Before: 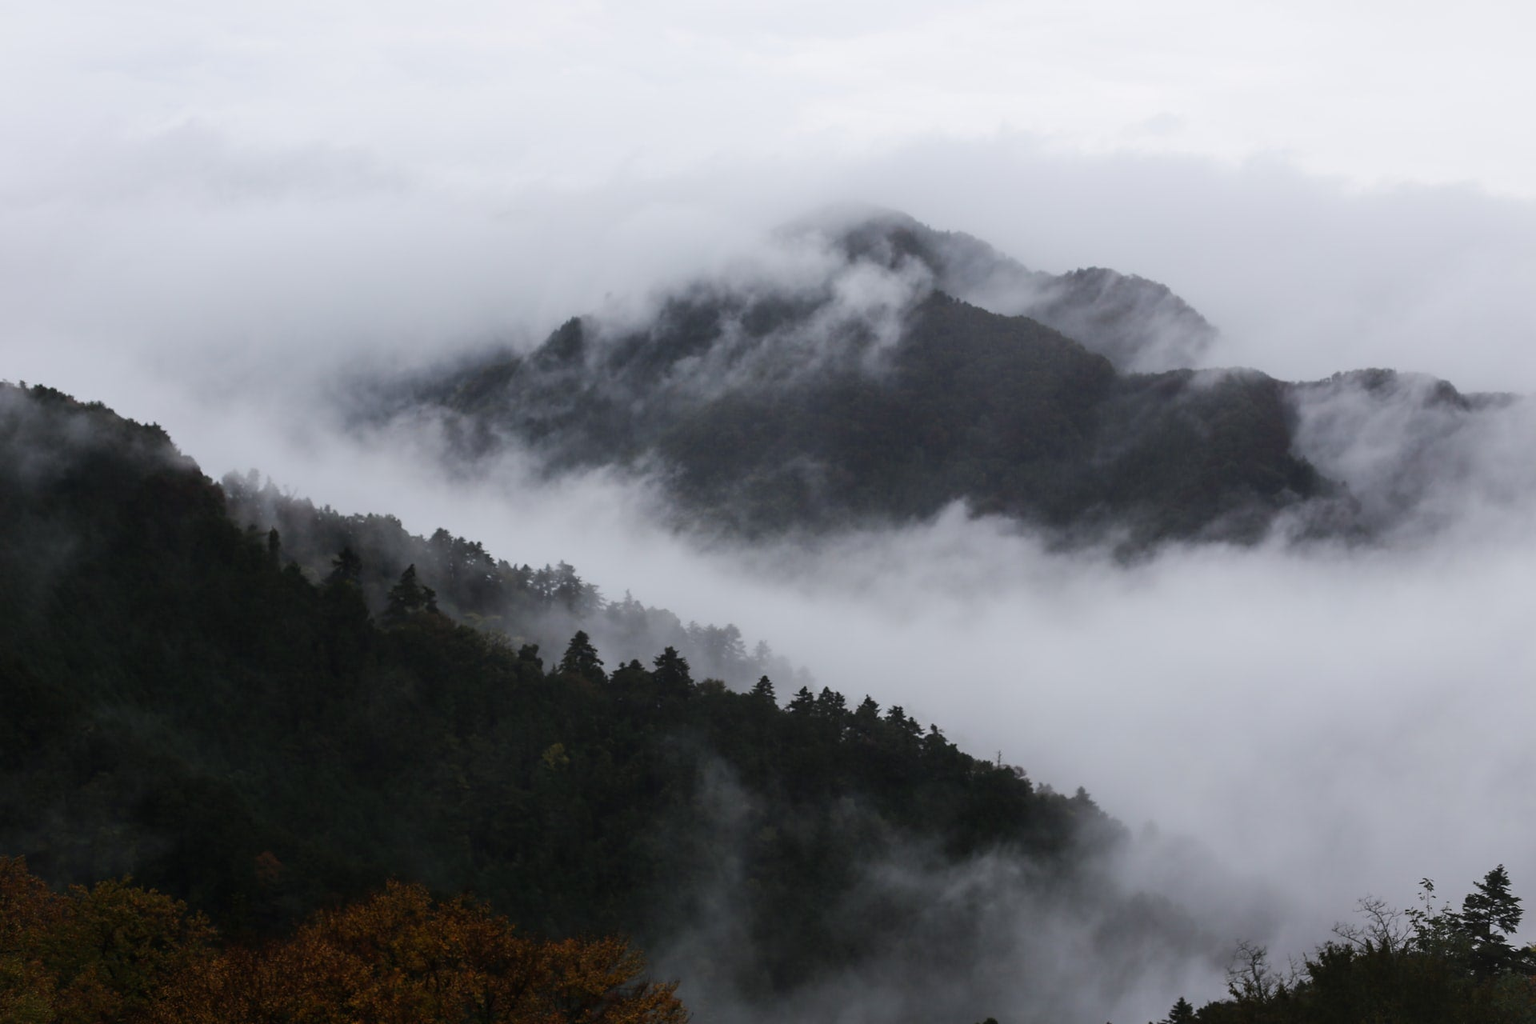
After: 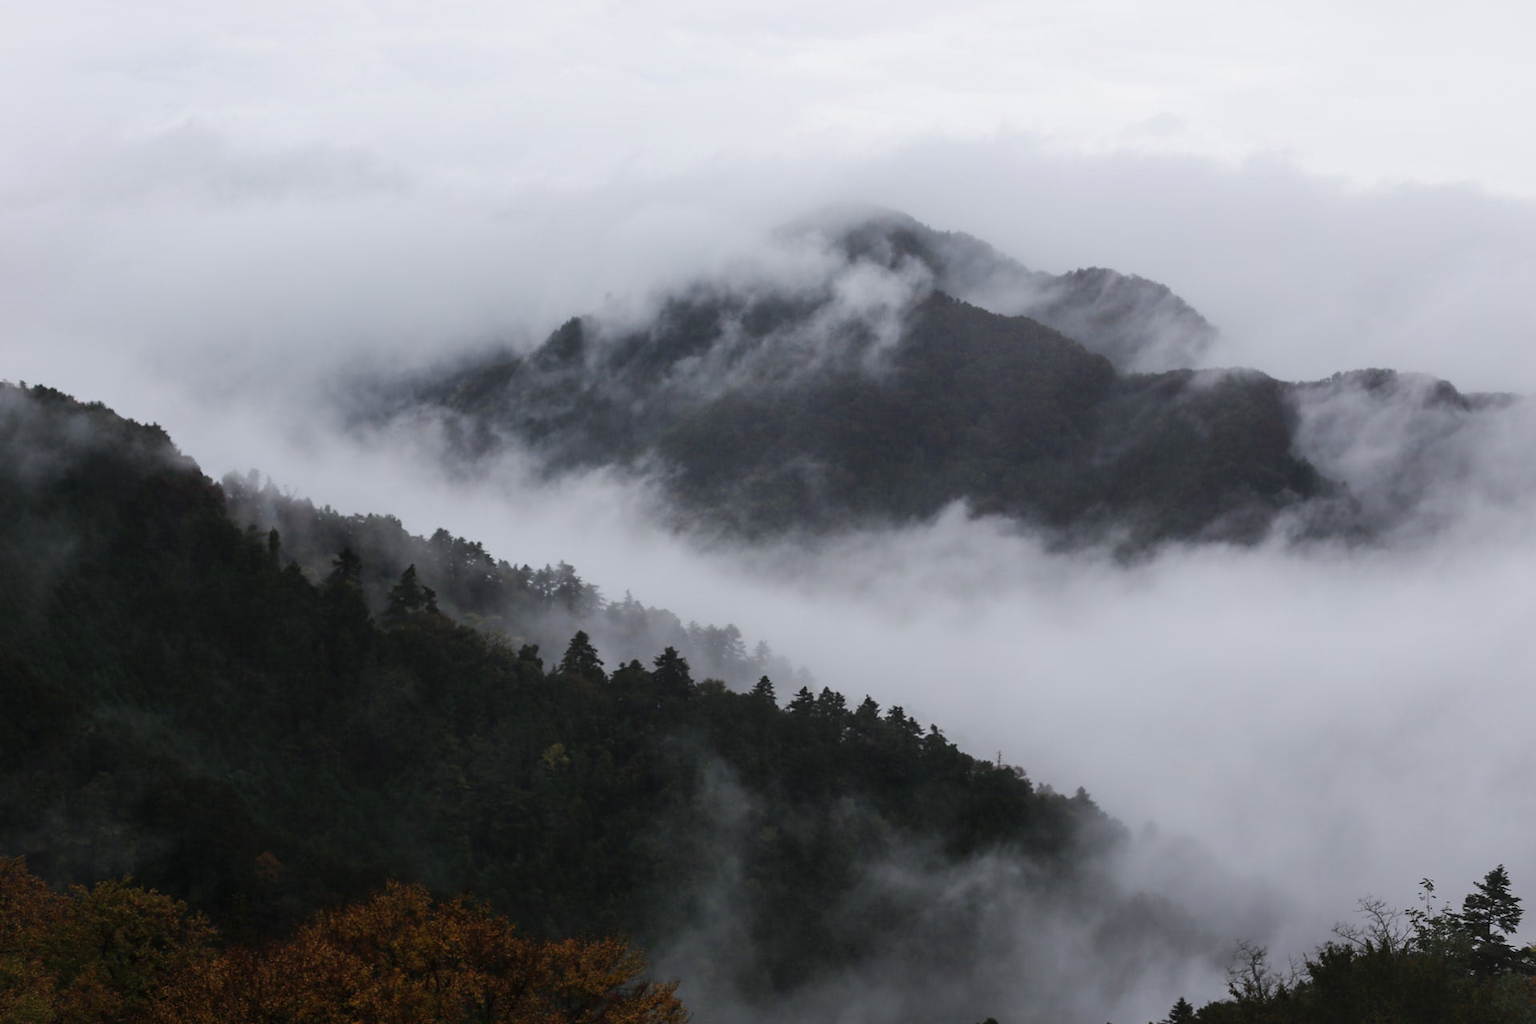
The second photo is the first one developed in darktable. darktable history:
shadows and highlights: shadows 25.32, highlights -23.9
